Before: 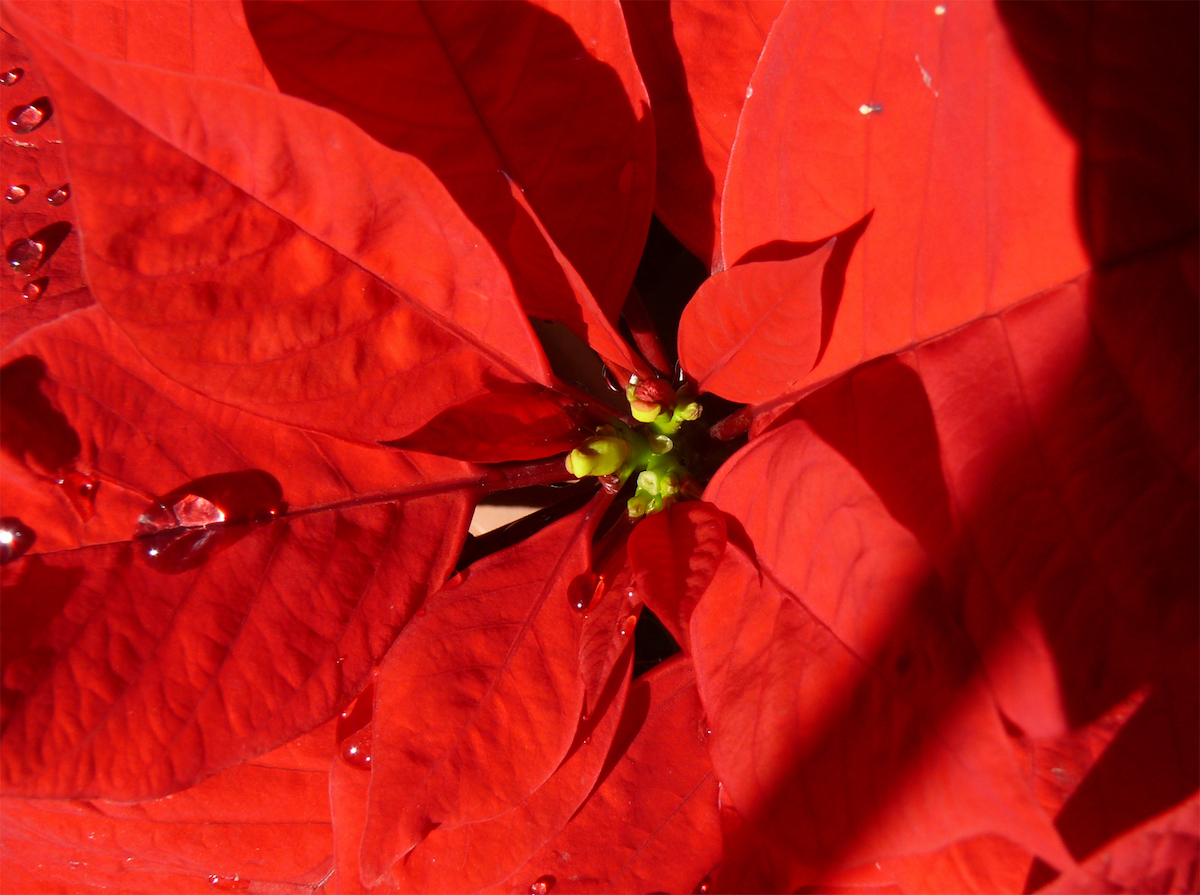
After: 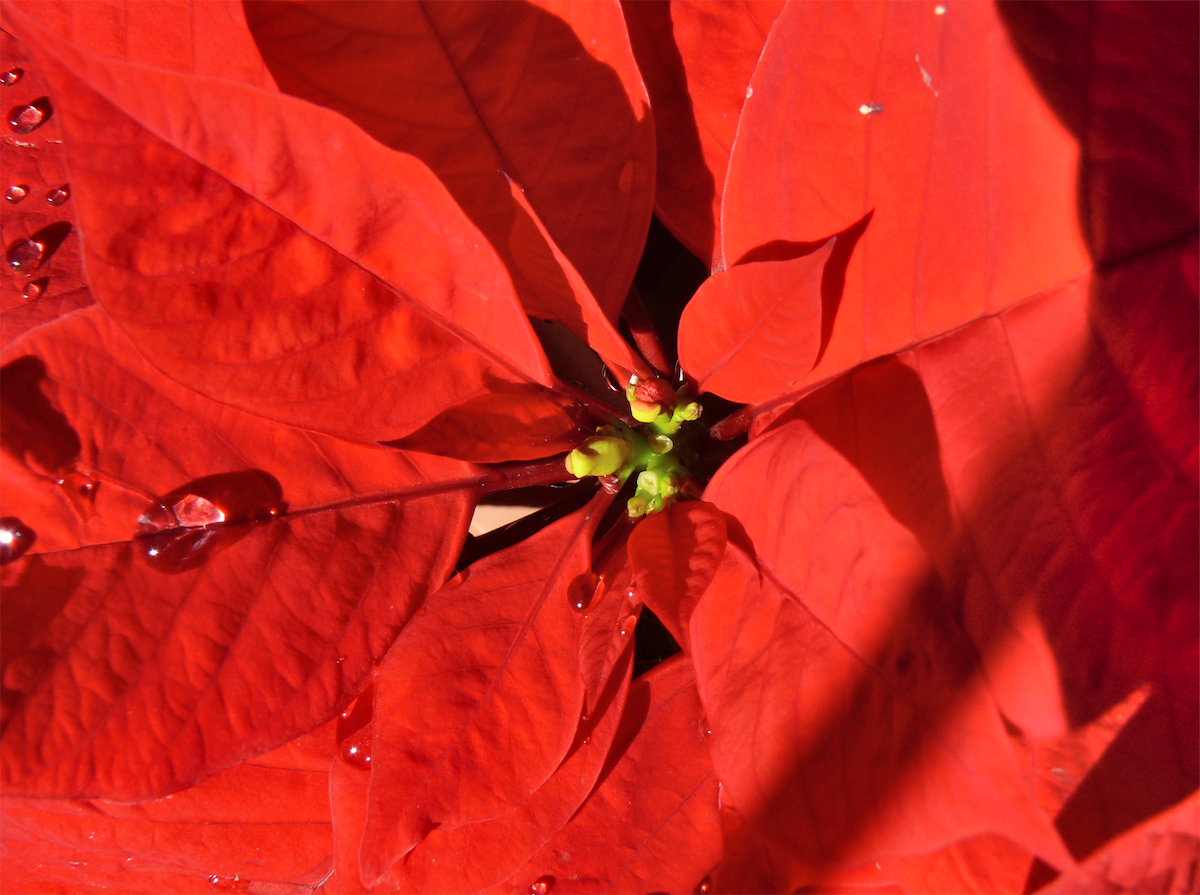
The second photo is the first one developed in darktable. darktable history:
shadows and highlights: shadows 75.95, highlights -60.6, soften with gaussian
